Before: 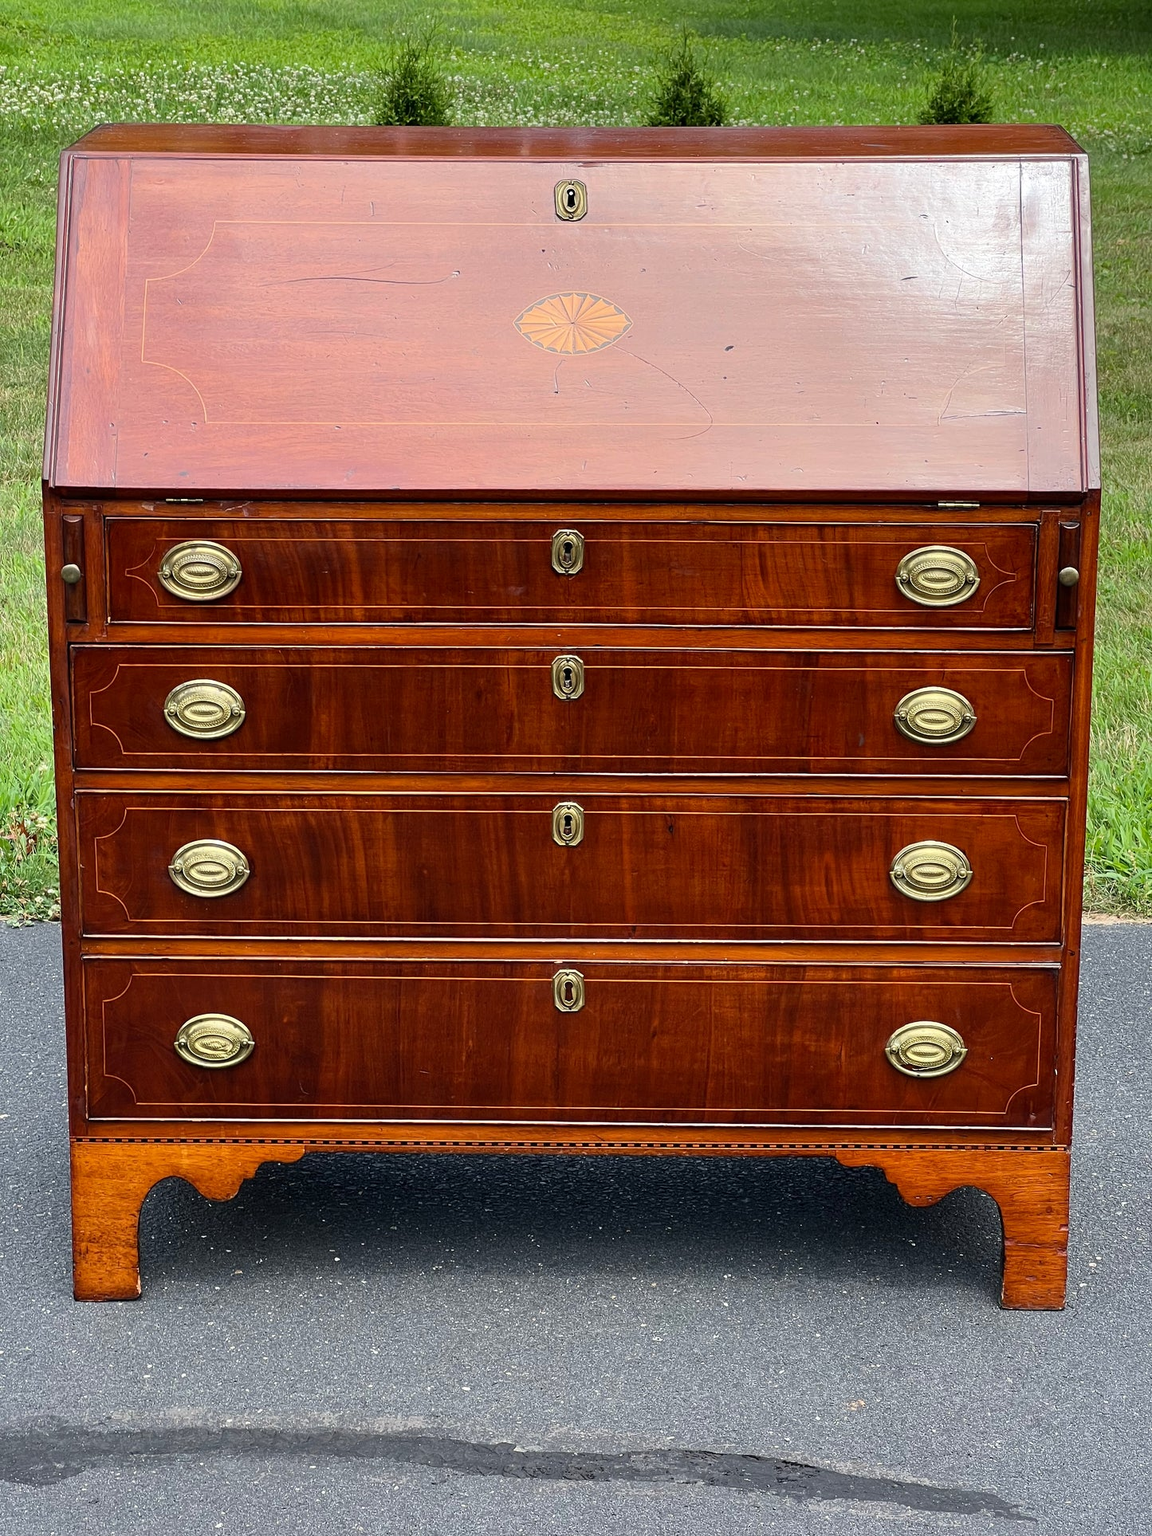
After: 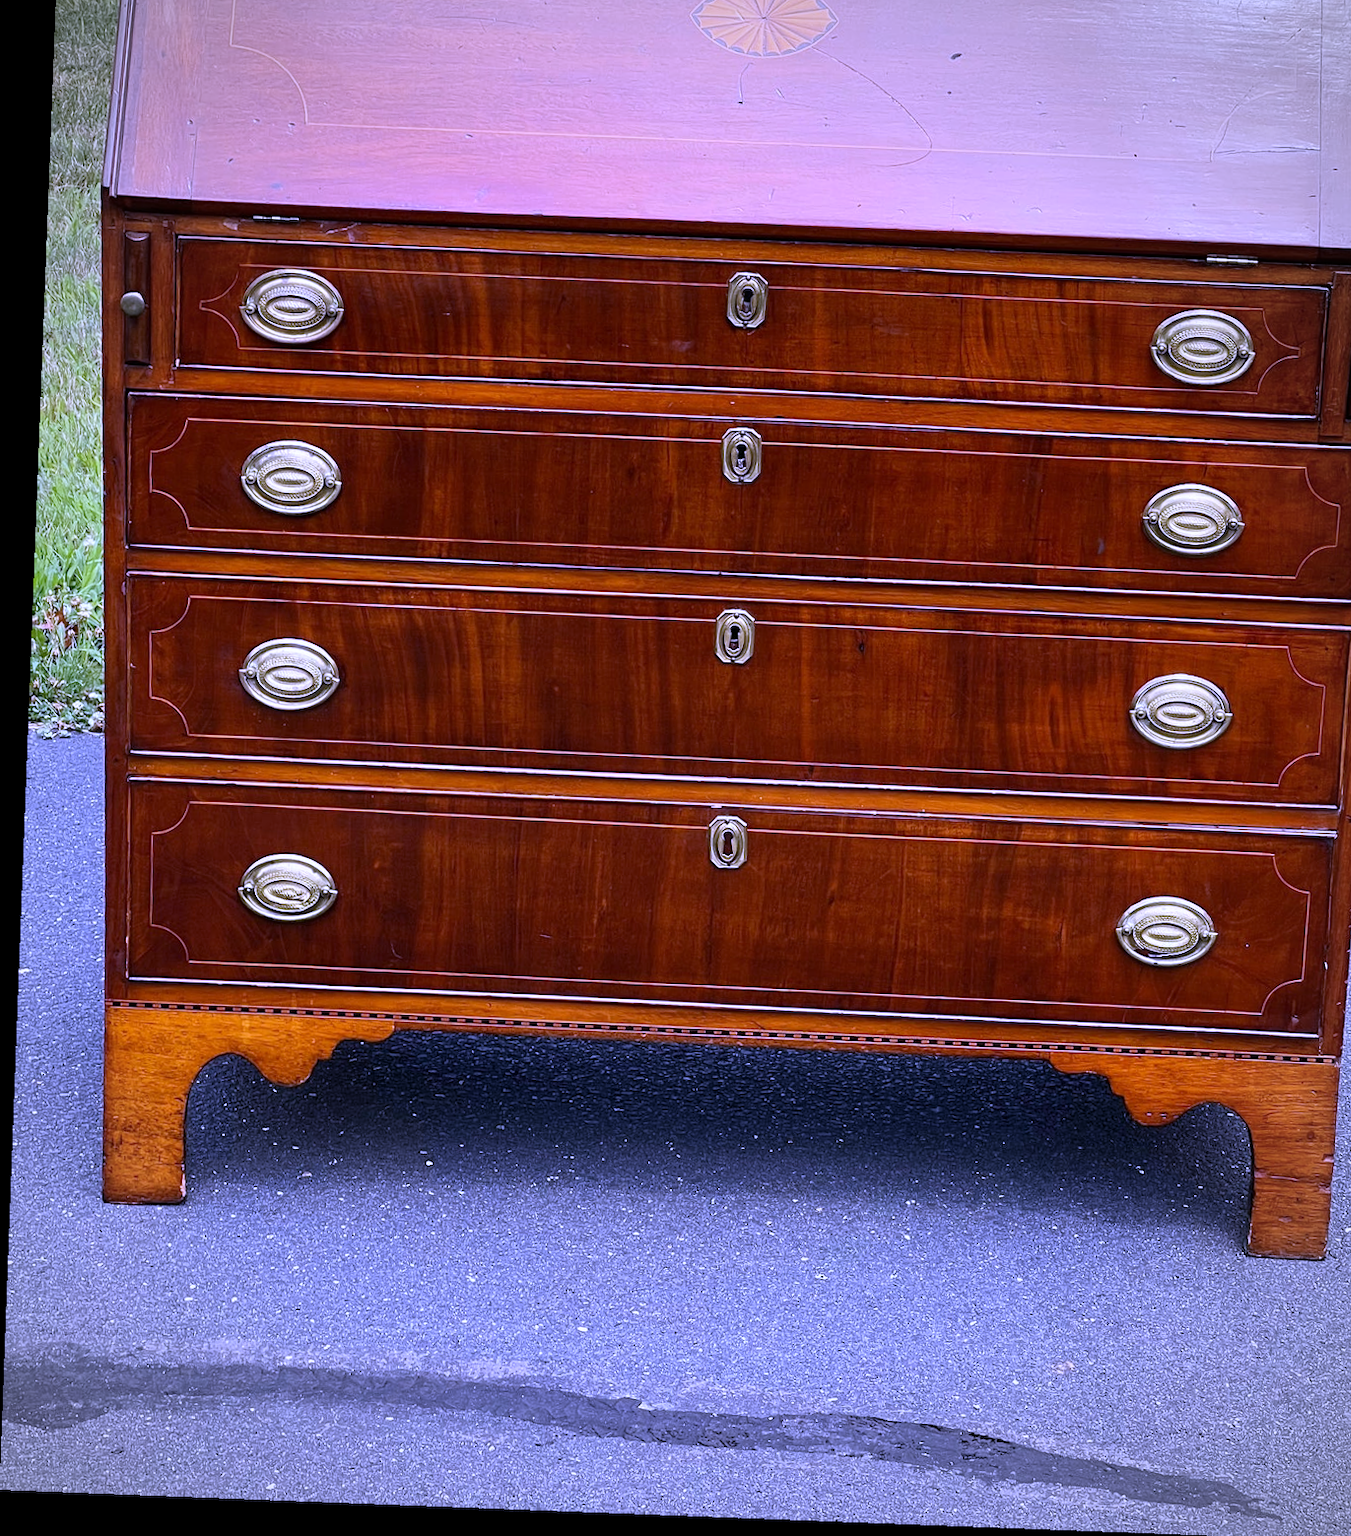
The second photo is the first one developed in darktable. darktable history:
crop: top 20.916%, right 9.437%, bottom 0.316%
rotate and perspective: rotation 2.17°, automatic cropping off
white balance: red 0.98, blue 1.61
vignetting: fall-off start 79.88%
